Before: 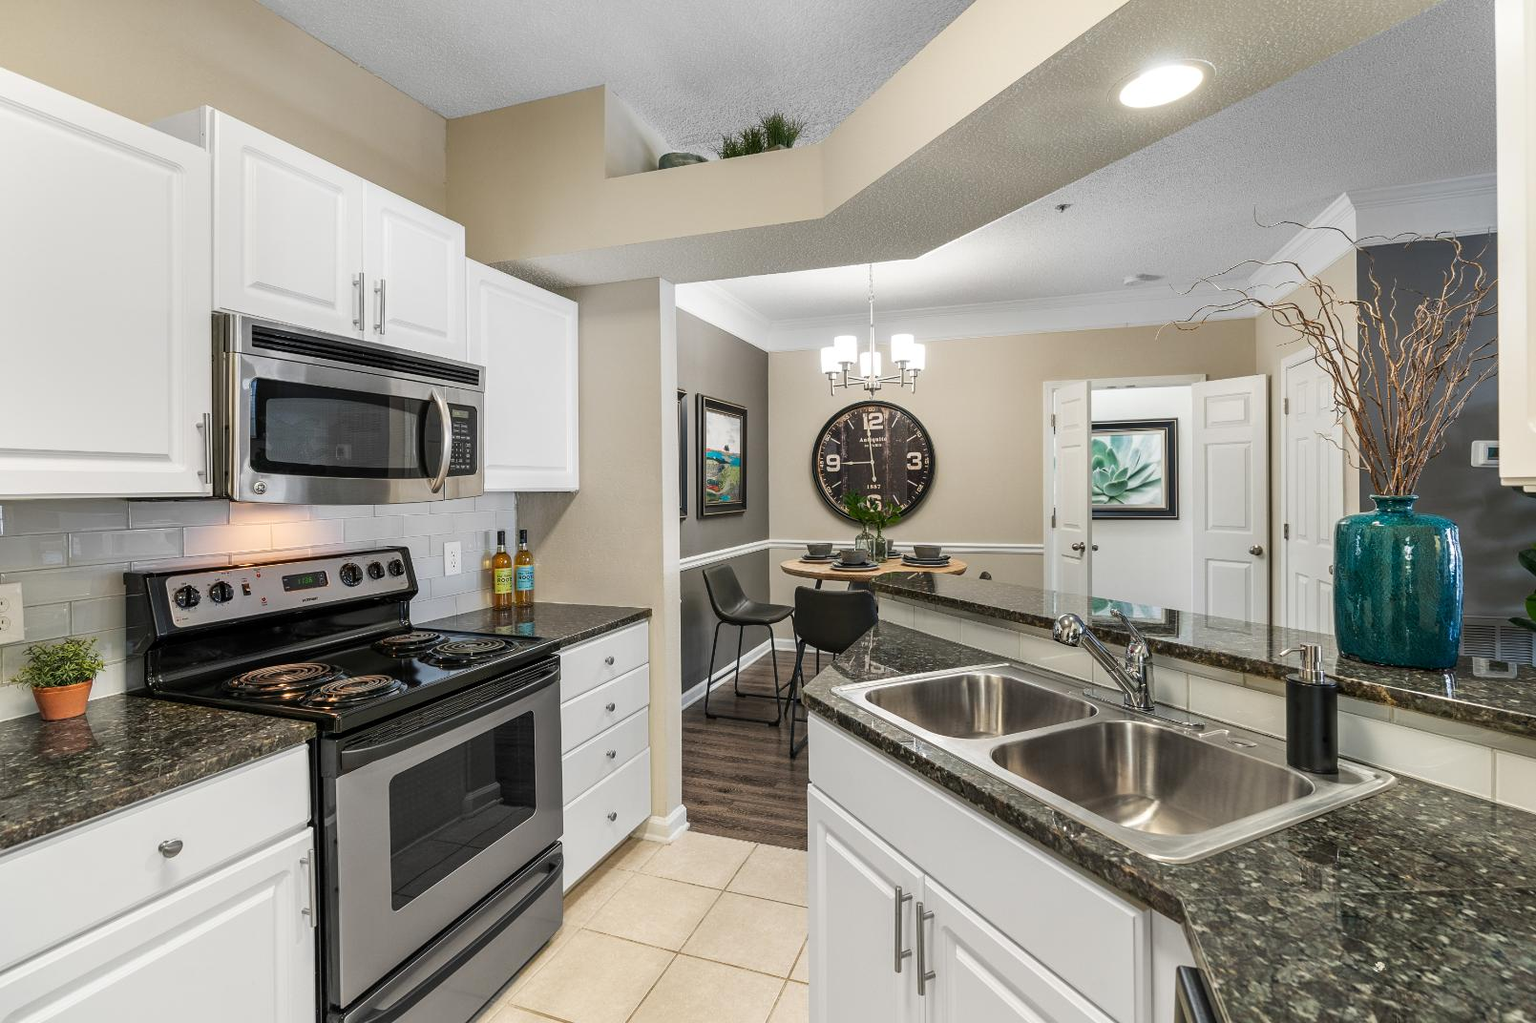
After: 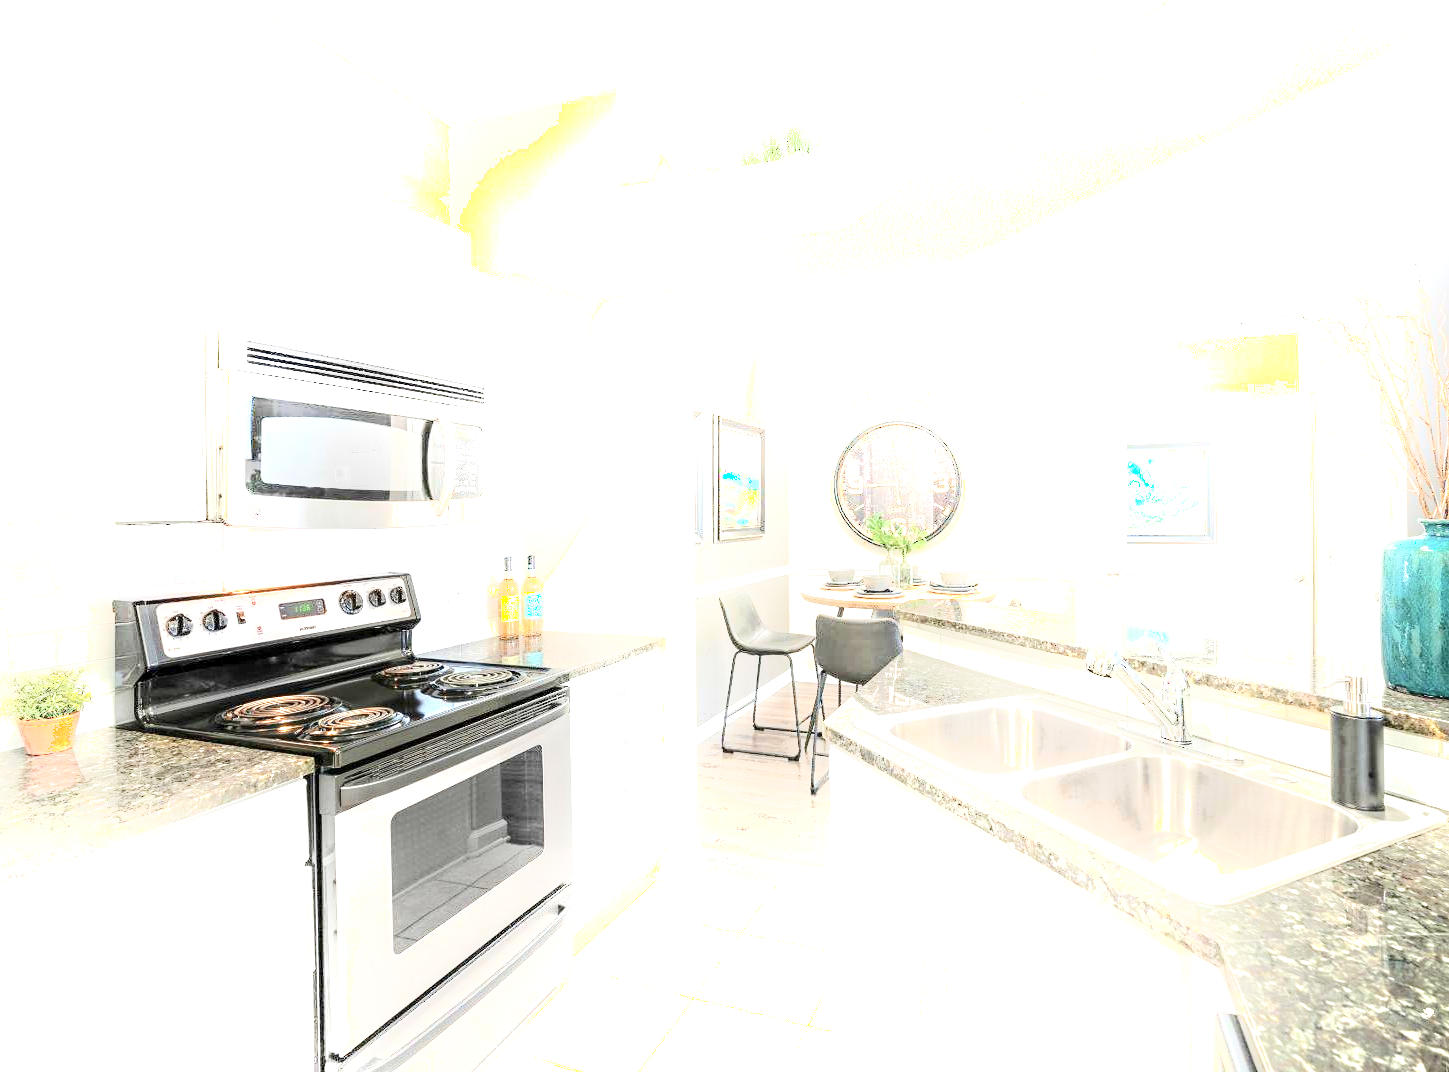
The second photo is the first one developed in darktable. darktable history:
shadows and highlights: shadows -40.15, highlights 62.88, soften with gaussian
crop and rotate: left 1.088%, right 8.807%
exposure: exposure 2.04 EV, compensate highlight preservation false
